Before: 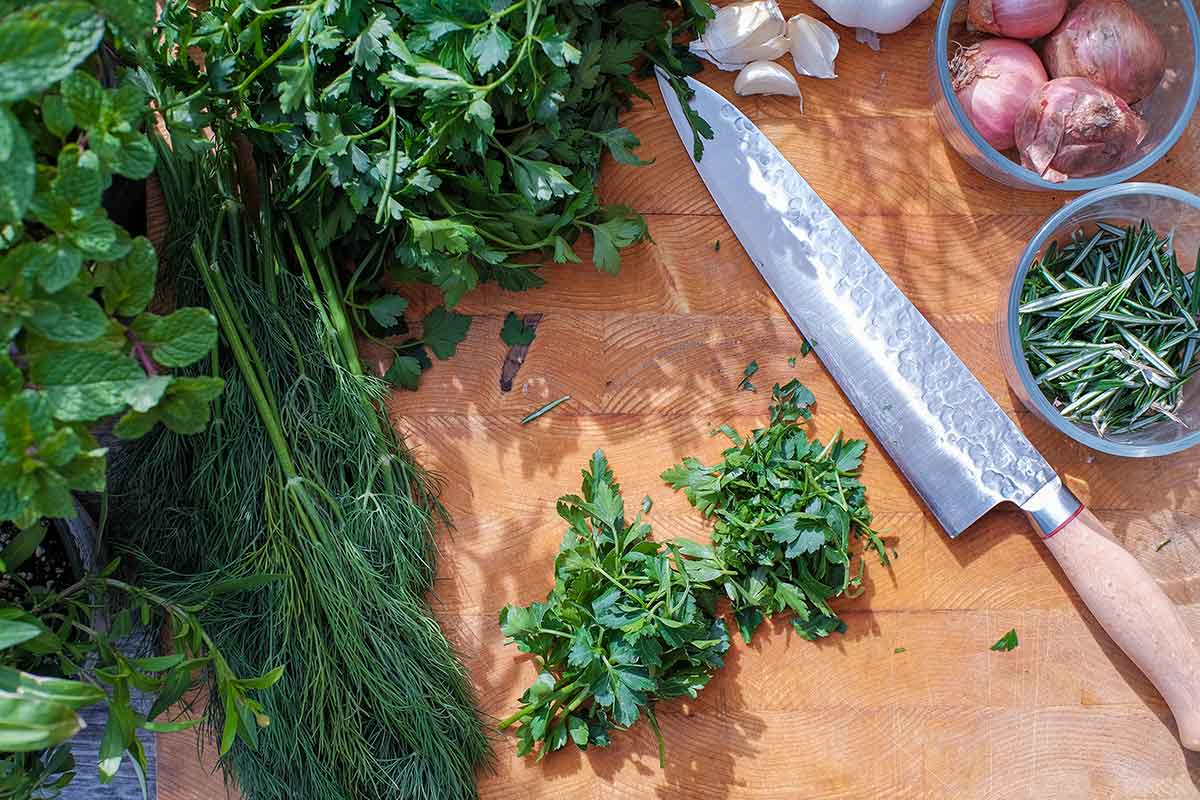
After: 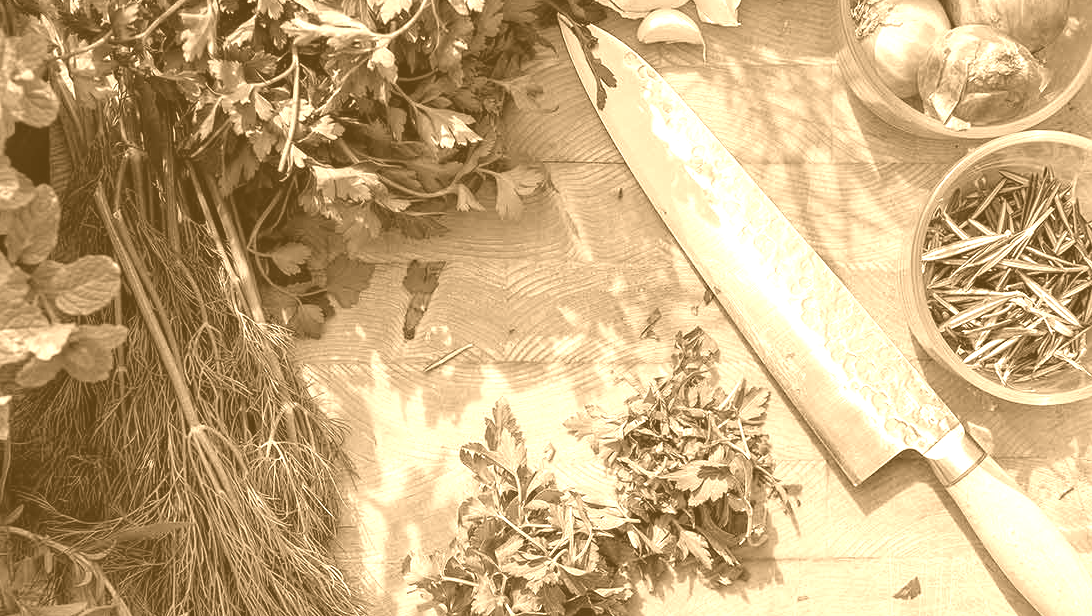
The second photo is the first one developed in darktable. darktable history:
white balance: emerald 1
crop: left 8.155%, top 6.611%, bottom 15.385%
colorize: hue 28.8°, source mix 100%
